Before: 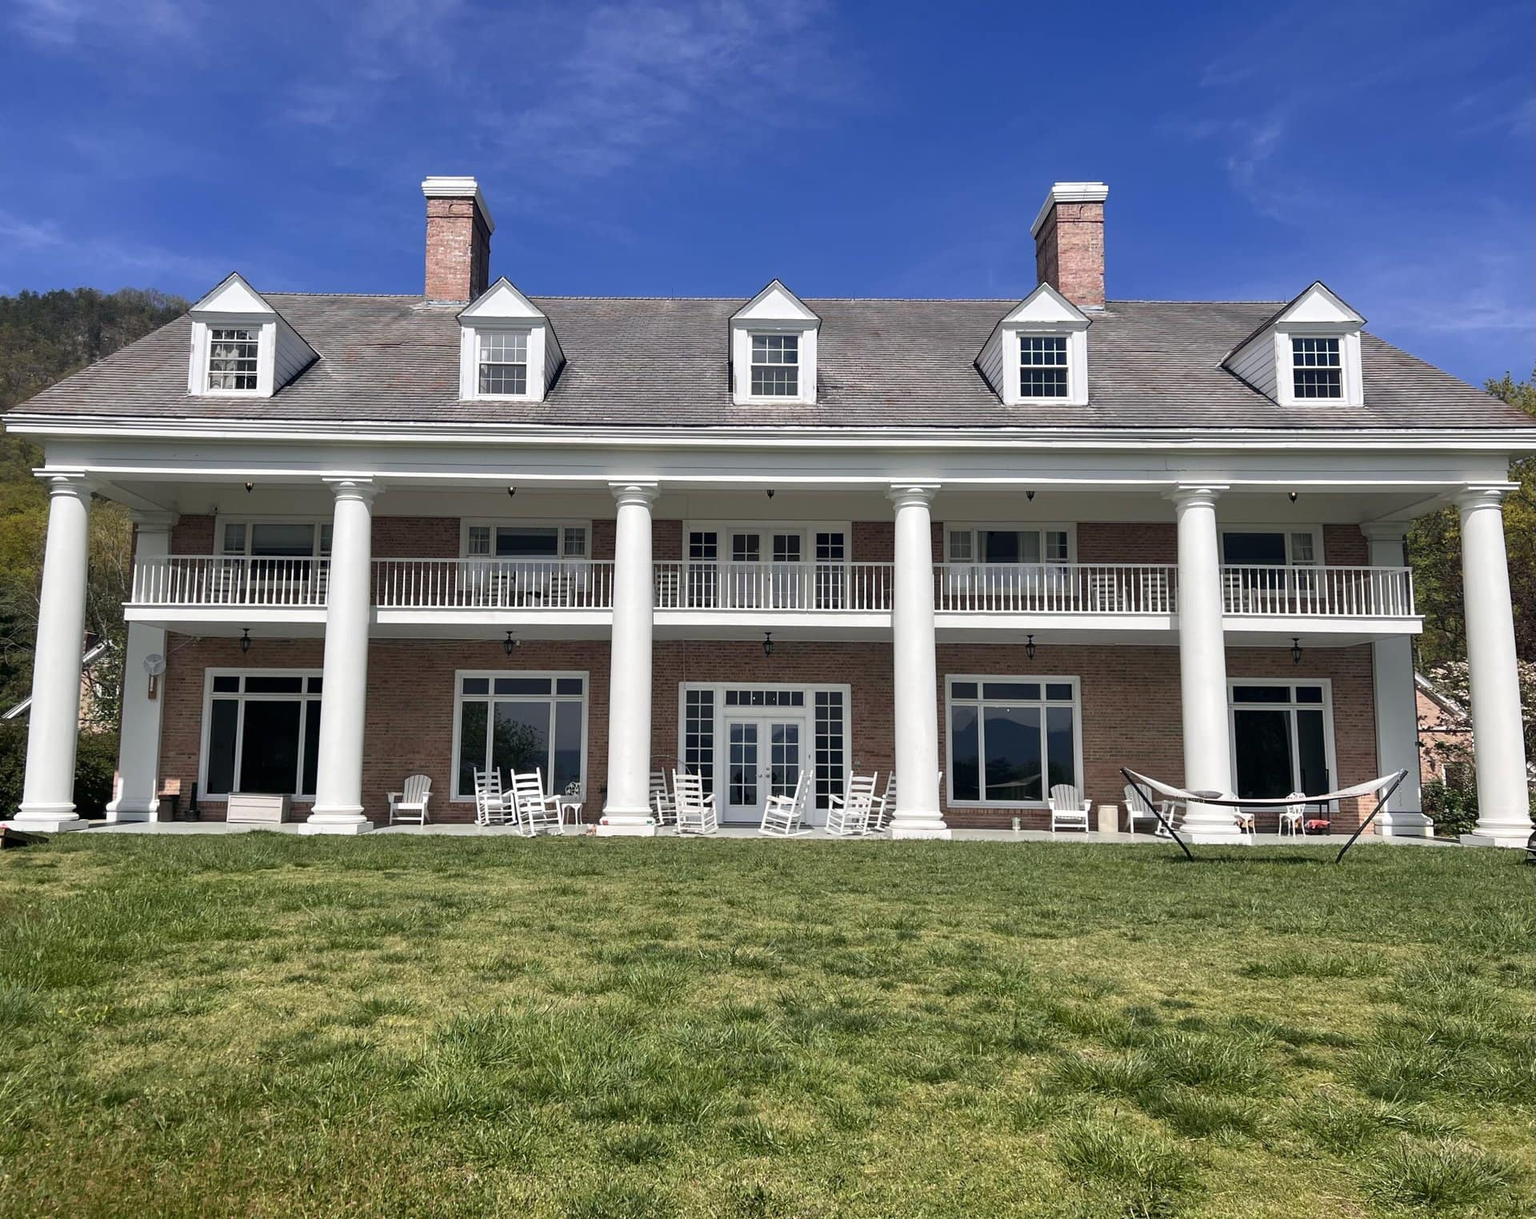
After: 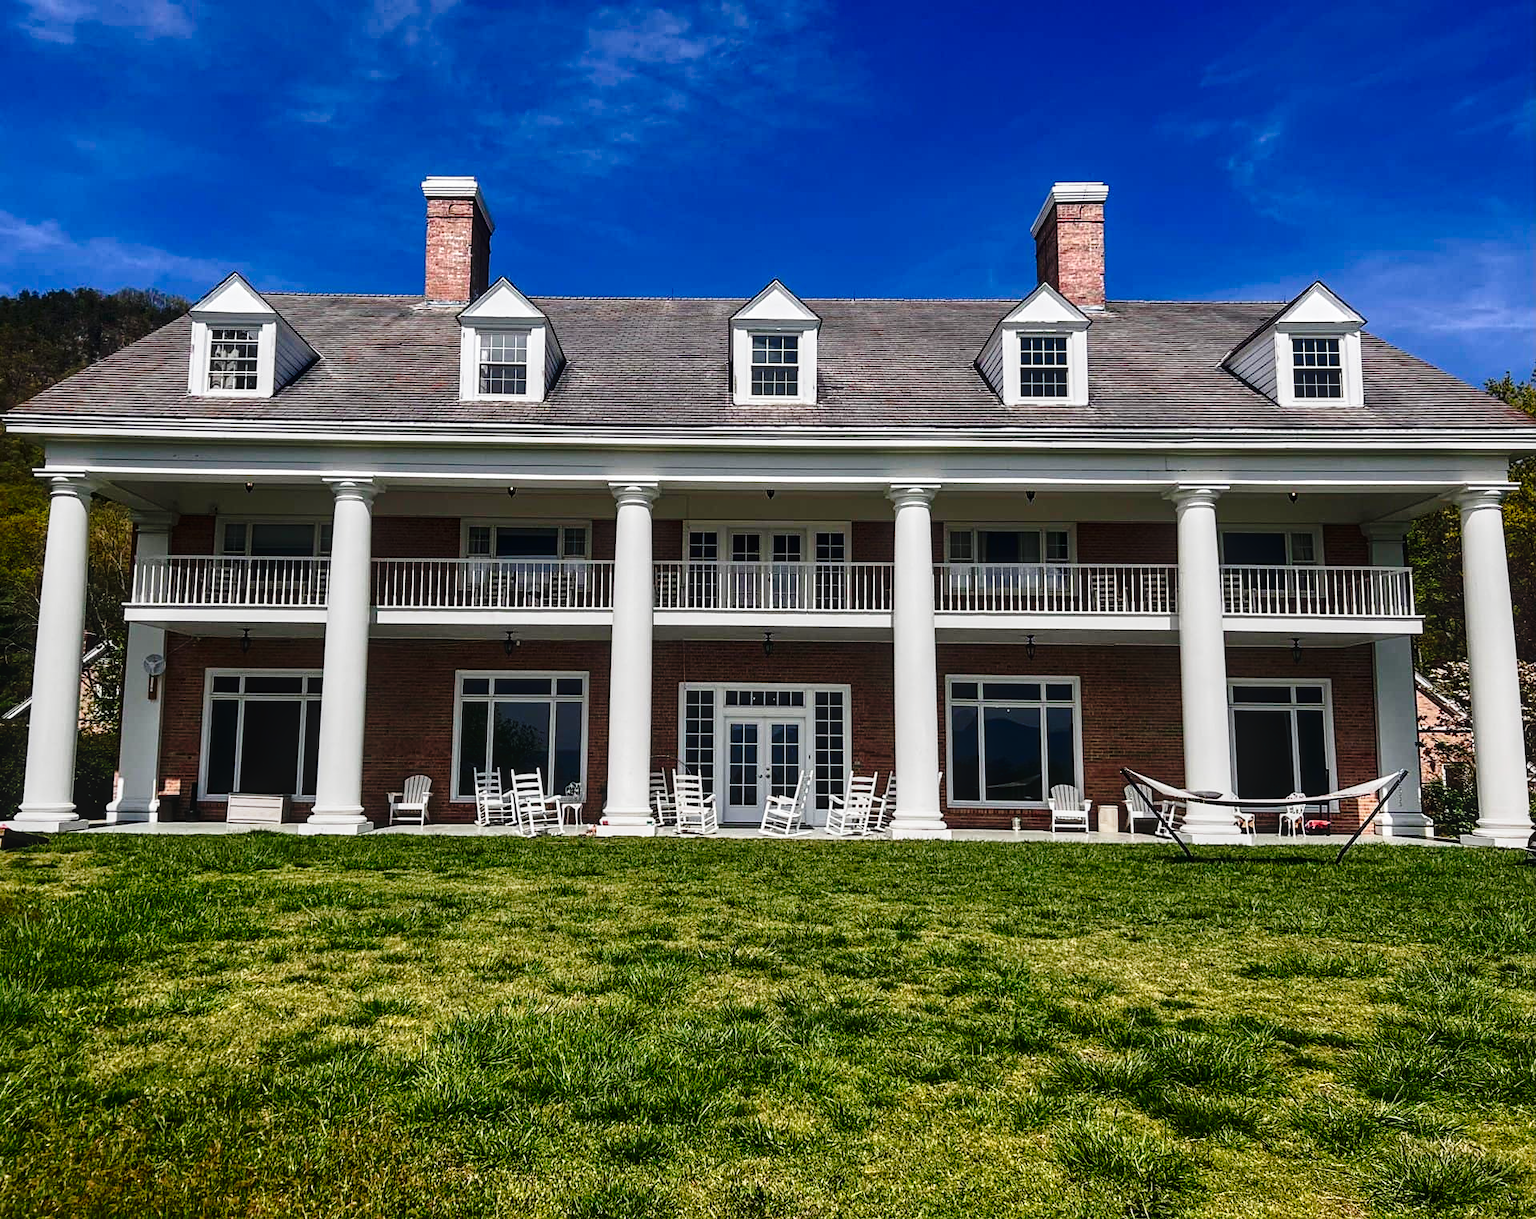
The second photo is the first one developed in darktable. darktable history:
contrast brightness saturation: contrast 0.101, brightness -0.26, saturation 0.137
sharpen: amount 0.206
tone curve: curves: ch0 [(0, 0.021) (0.049, 0.044) (0.157, 0.131) (0.359, 0.419) (0.469, 0.544) (0.634, 0.722) (0.839, 0.909) (0.998, 0.978)]; ch1 [(0, 0) (0.437, 0.408) (0.472, 0.47) (0.502, 0.503) (0.527, 0.53) (0.564, 0.573) (0.614, 0.654) (0.669, 0.748) (0.859, 0.899) (1, 1)]; ch2 [(0, 0) (0.33, 0.301) (0.421, 0.443) (0.487, 0.504) (0.502, 0.509) (0.535, 0.537) (0.565, 0.595) (0.608, 0.667) (1, 1)], preserve colors none
local contrast: on, module defaults
